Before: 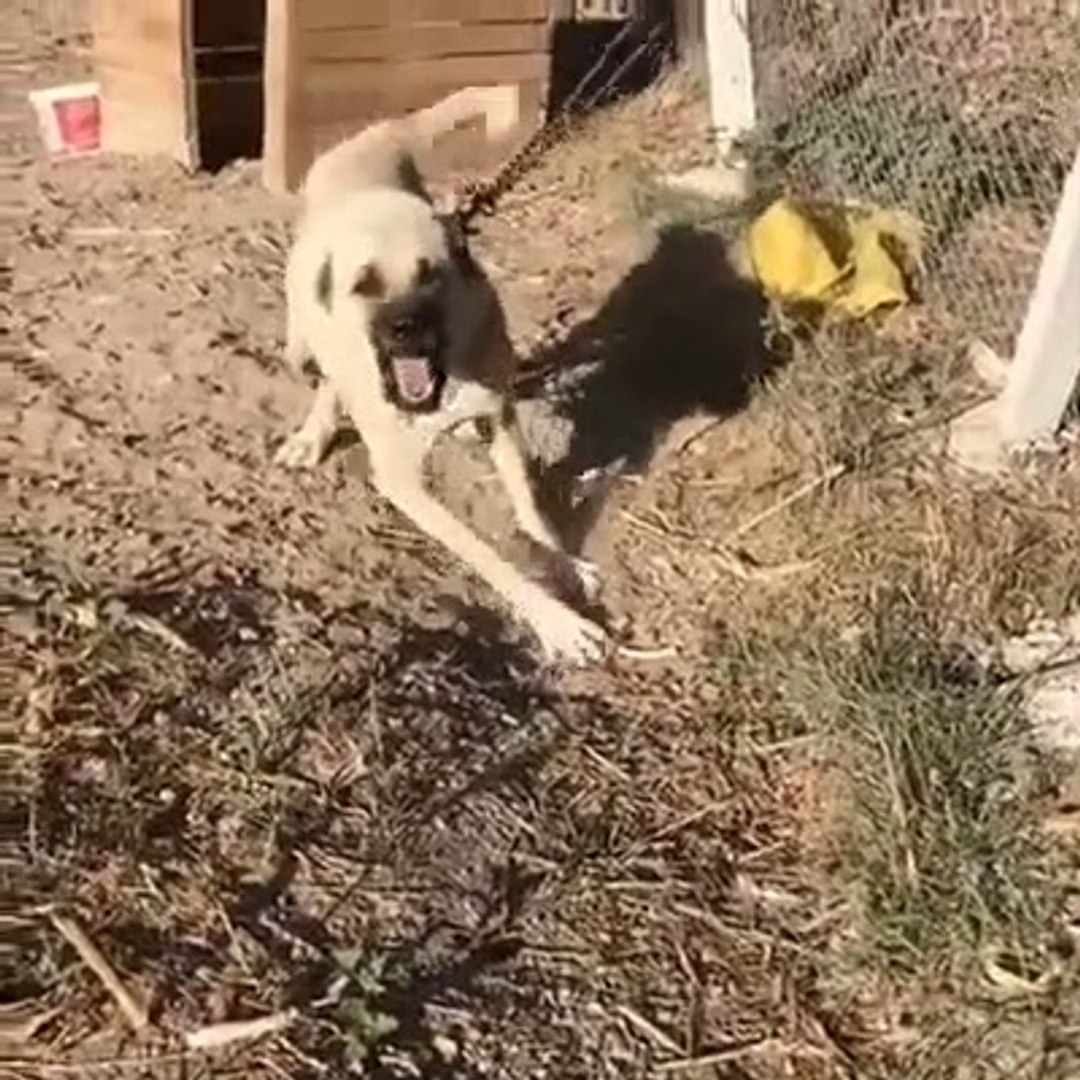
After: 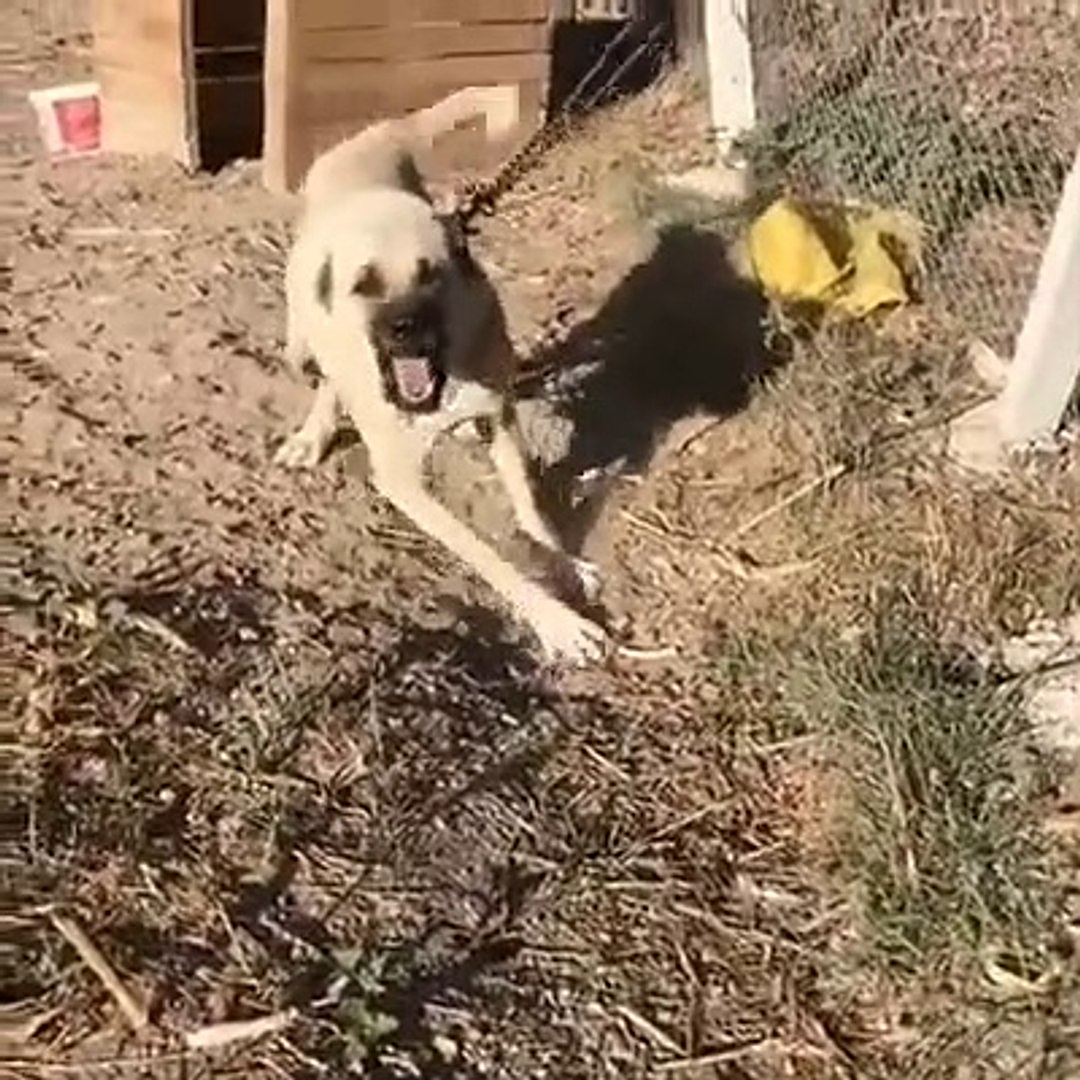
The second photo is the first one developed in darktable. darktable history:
sharpen: on, module defaults
exposure: compensate highlight preservation false
color correction: highlights b* -0.058
